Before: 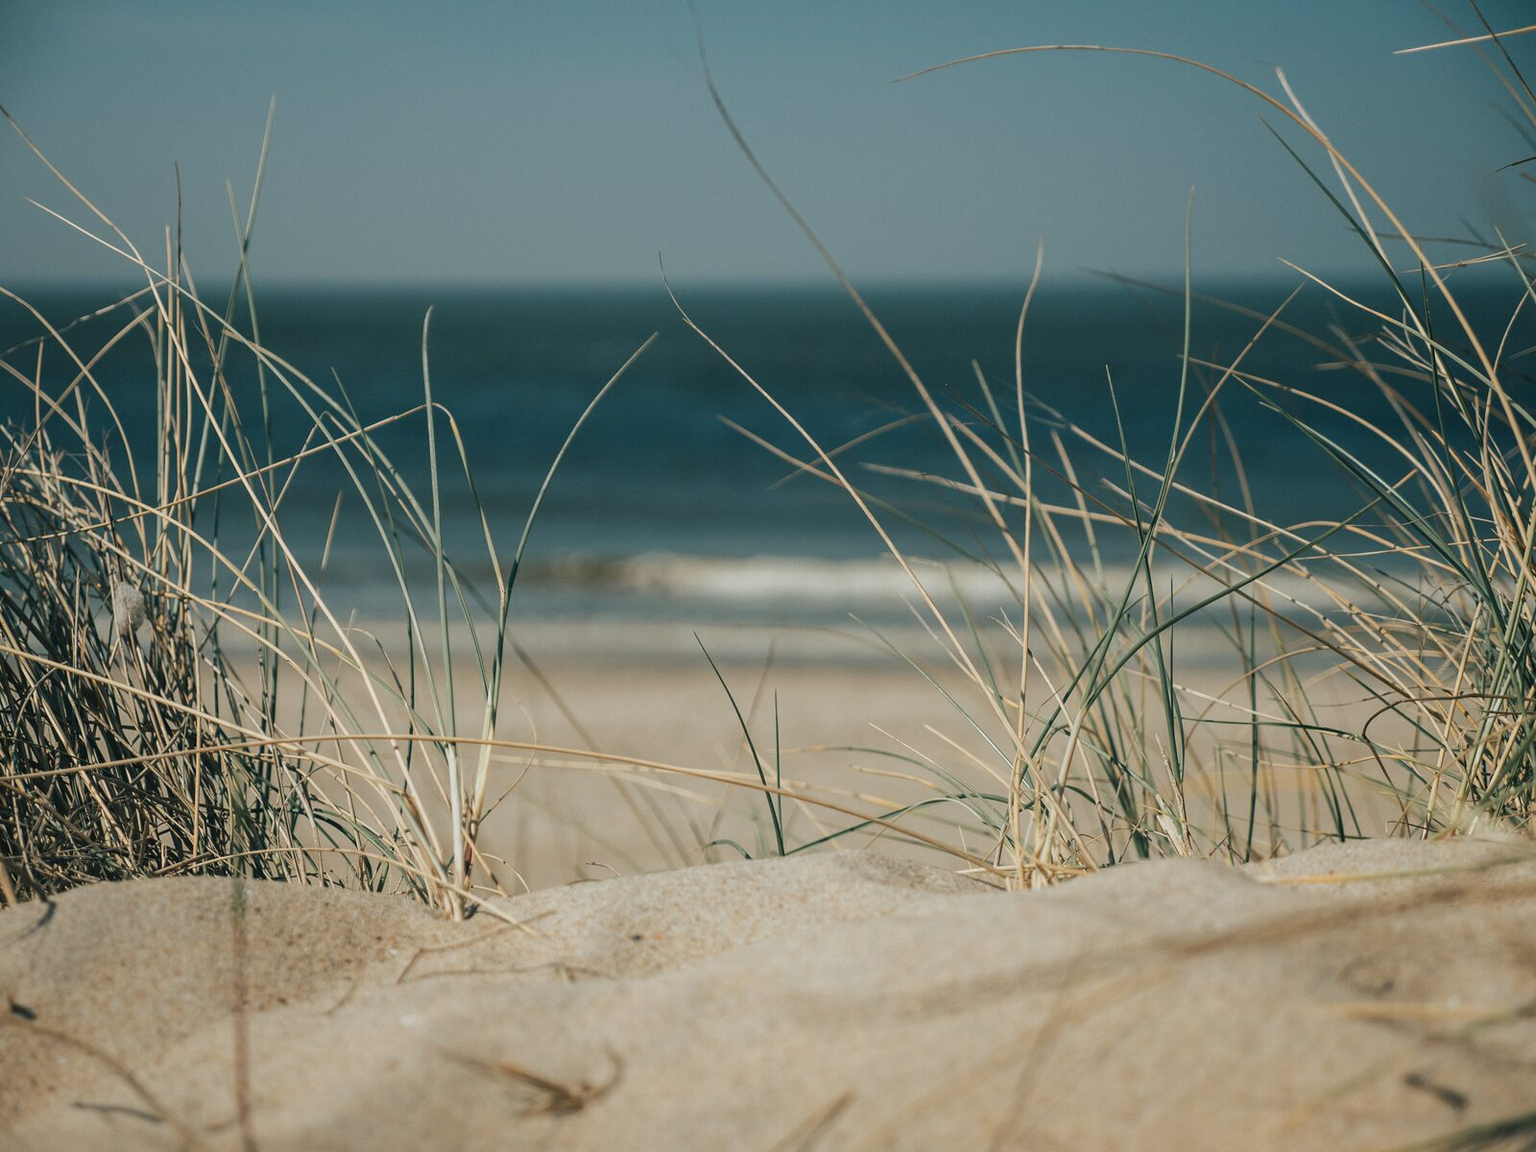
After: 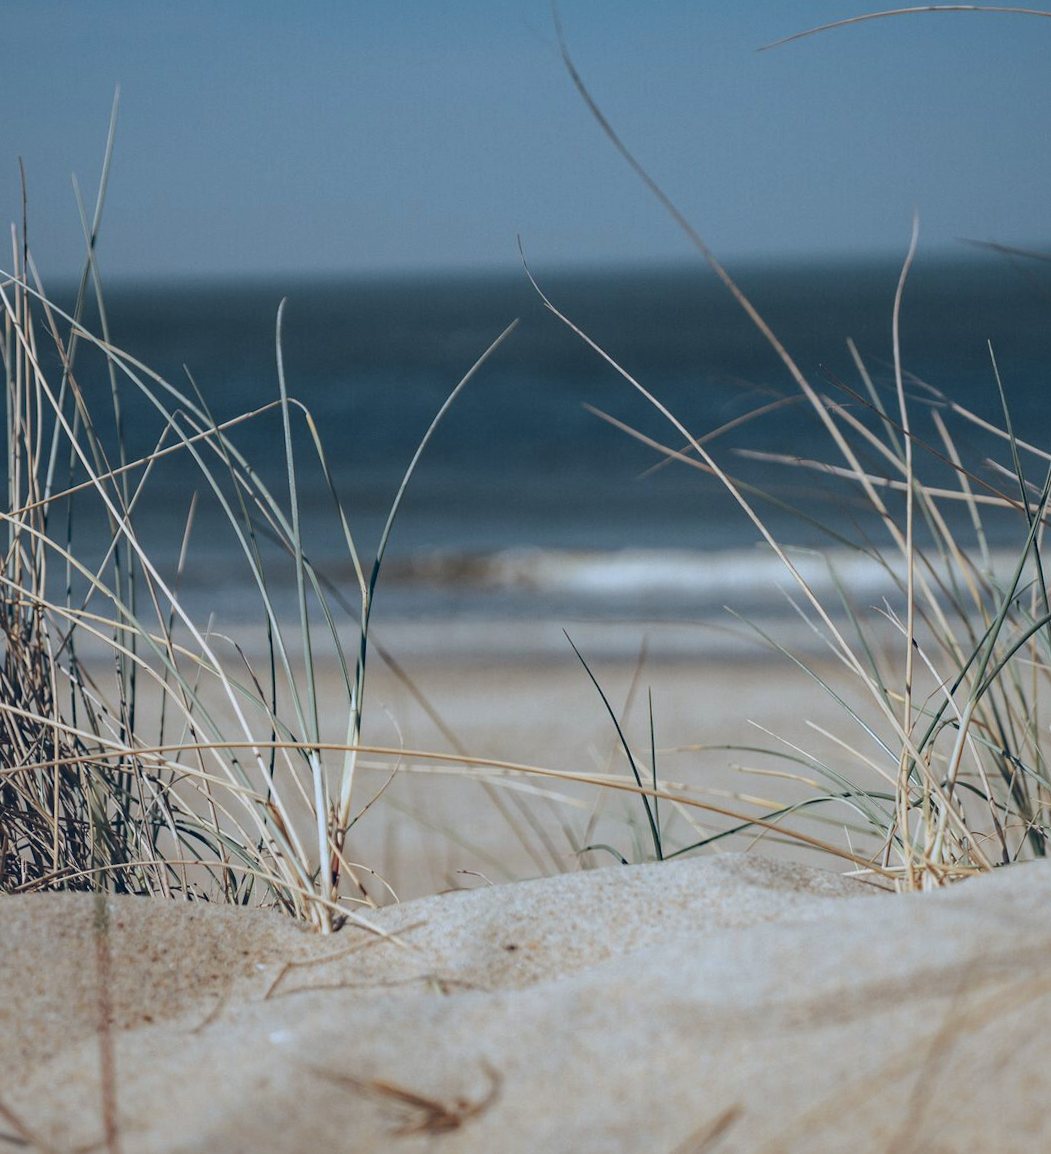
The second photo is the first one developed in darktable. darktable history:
haze removal: compatibility mode true, adaptive false
white balance: red 0.926, green 1.003, blue 1.133
color balance rgb: shadows lift › chroma 9.92%, shadows lift › hue 45.12°, power › luminance 3.26%, power › hue 231.93°, global offset › luminance 0.4%, global offset › chroma 0.21%, global offset › hue 255.02°
crop and rotate: left 8.786%, right 24.548%
rotate and perspective: rotation -1.32°, lens shift (horizontal) -0.031, crop left 0.015, crop right 0.985, crop top 0.047, crop bottom 0.982
